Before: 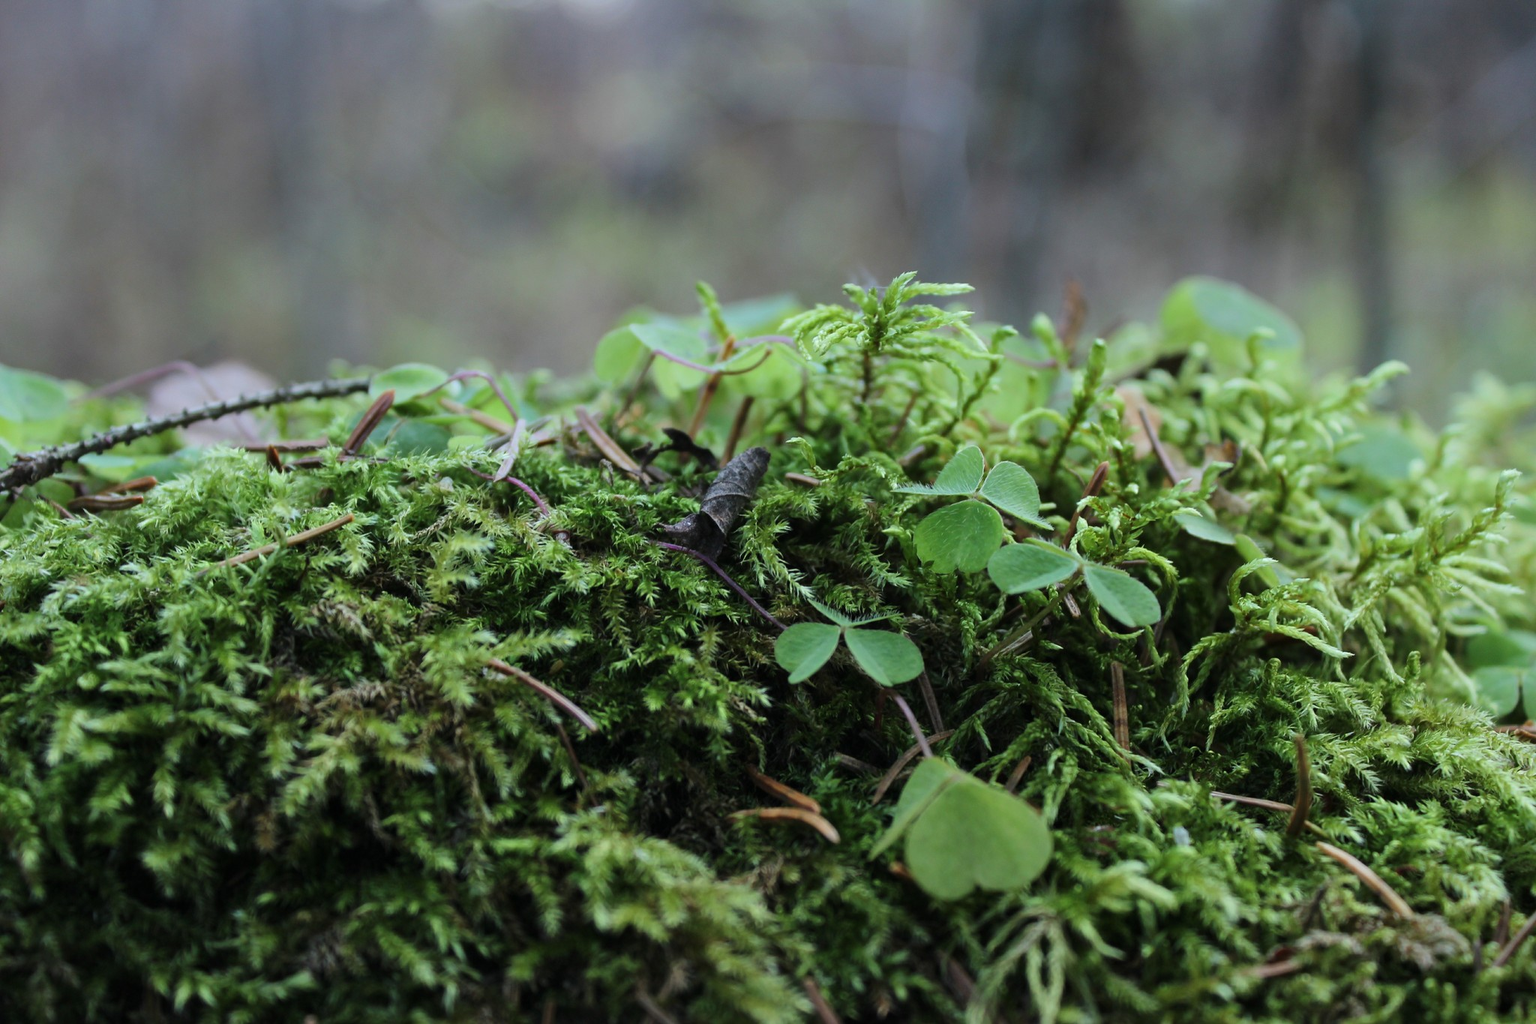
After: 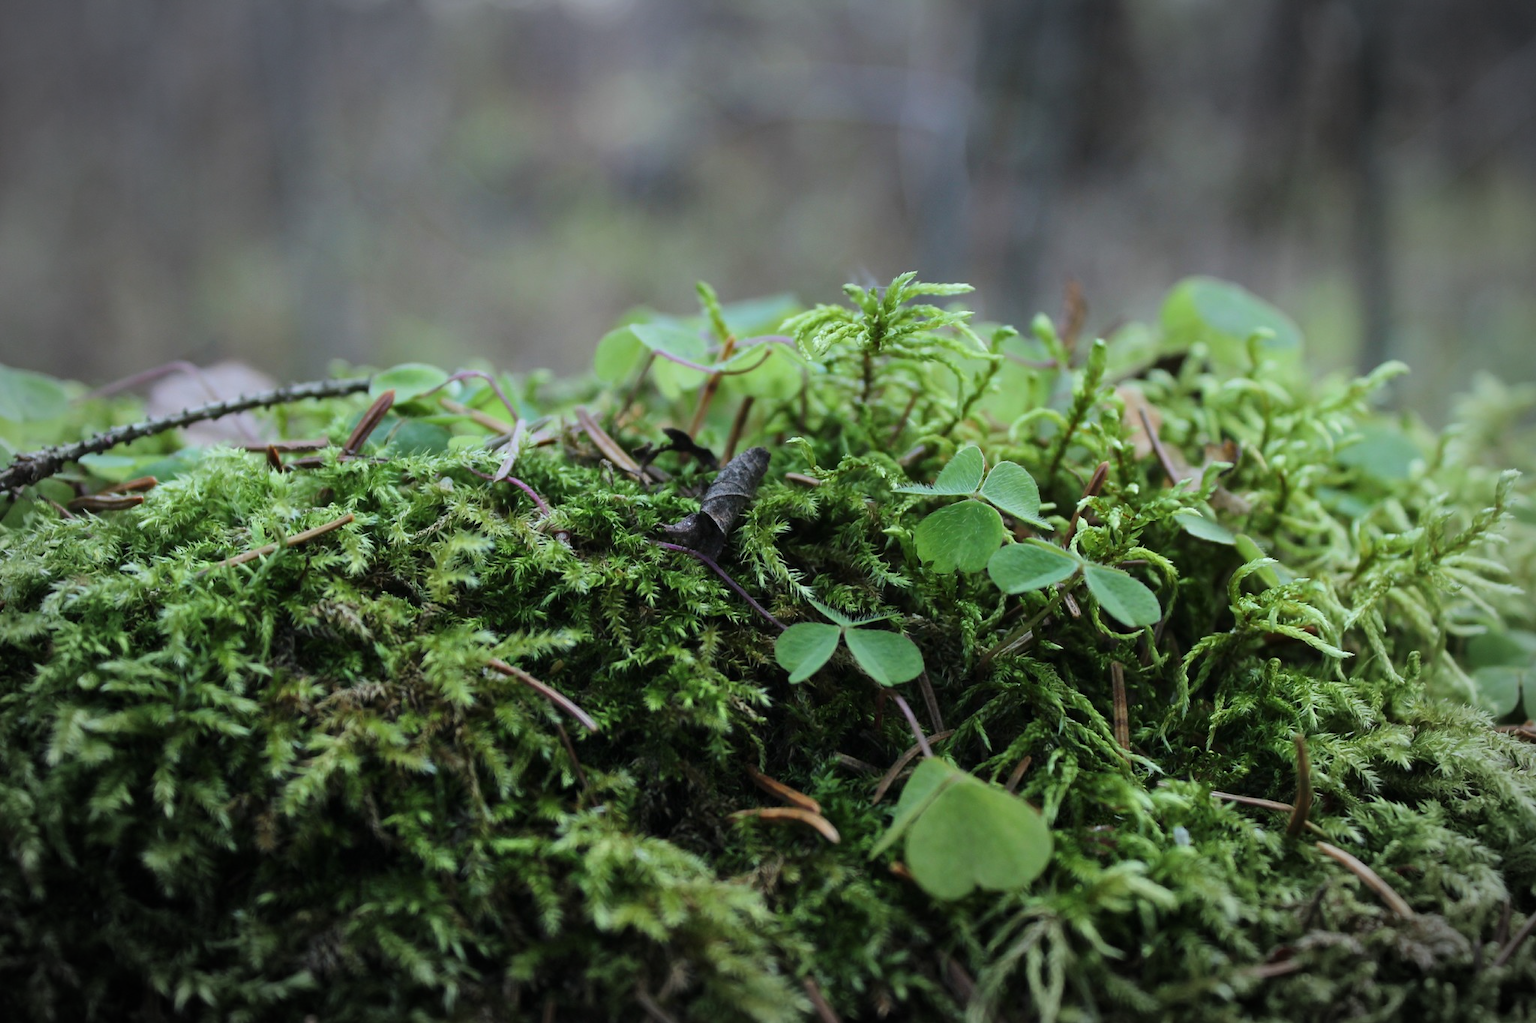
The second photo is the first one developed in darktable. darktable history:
vignetting: fall-off start 78.59%, brightness -0.528, saturation -0.517, width/height ratio 1.328
